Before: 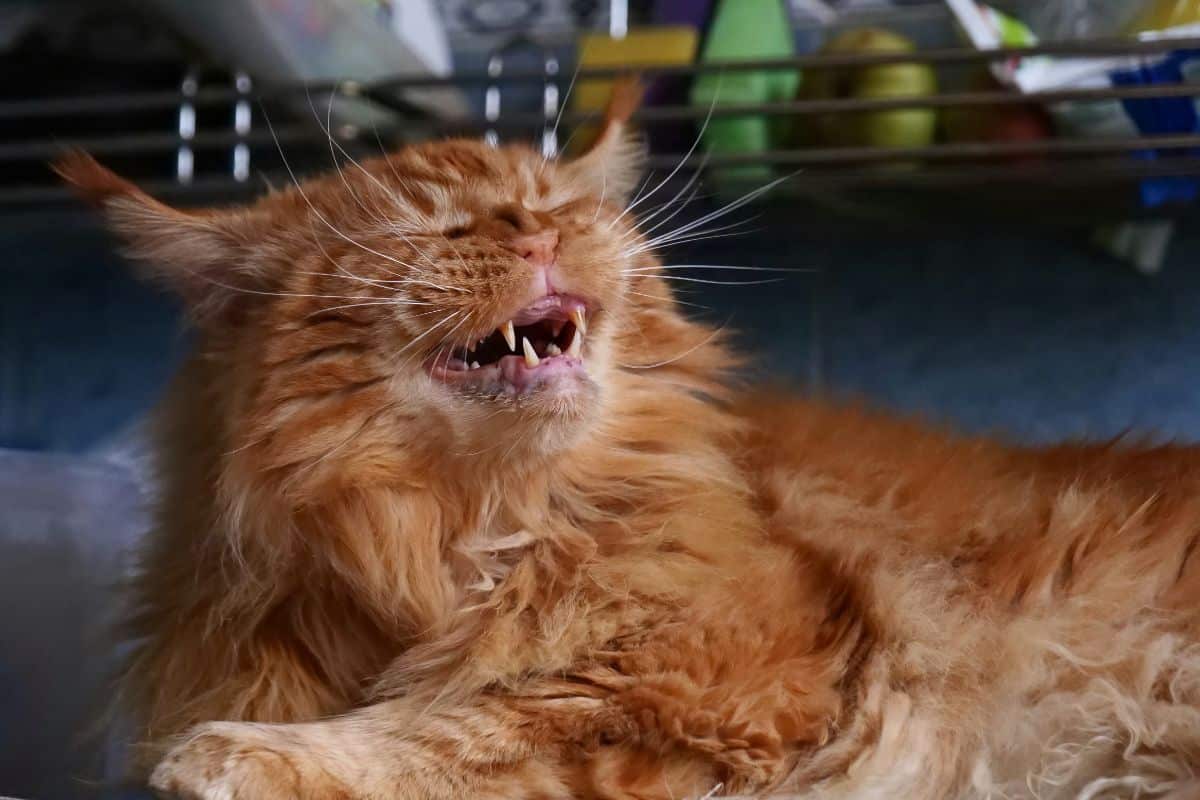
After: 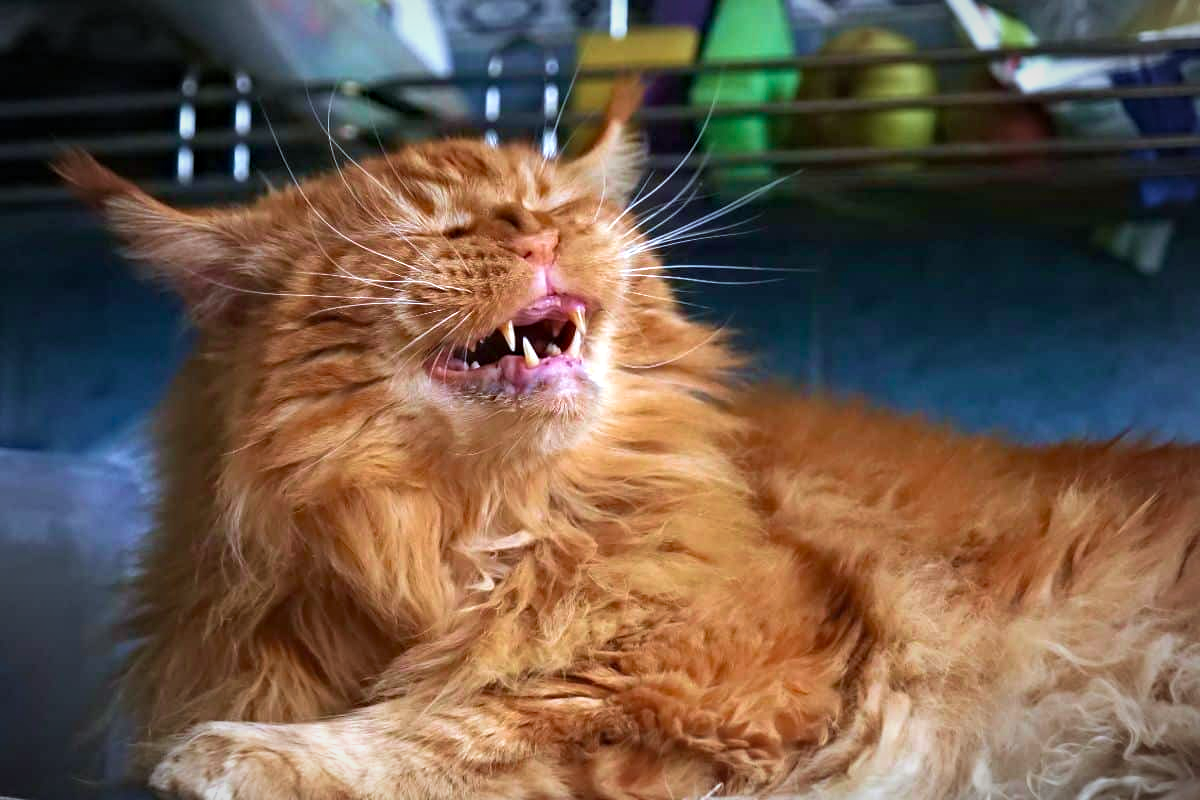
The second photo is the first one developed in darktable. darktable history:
color calibration: illuminant Planckian (black body), x 0.368, y 0.361, temperature 4275.39 K
haze removal: compatibility mode true, adaptive false
velvia: strength 39.33%
exposure: exposure 0.768 EV, compensate exposure bias true, compensate highlight preservation false
vignetting: fall-off radius 60.17%, automatic ratio true
